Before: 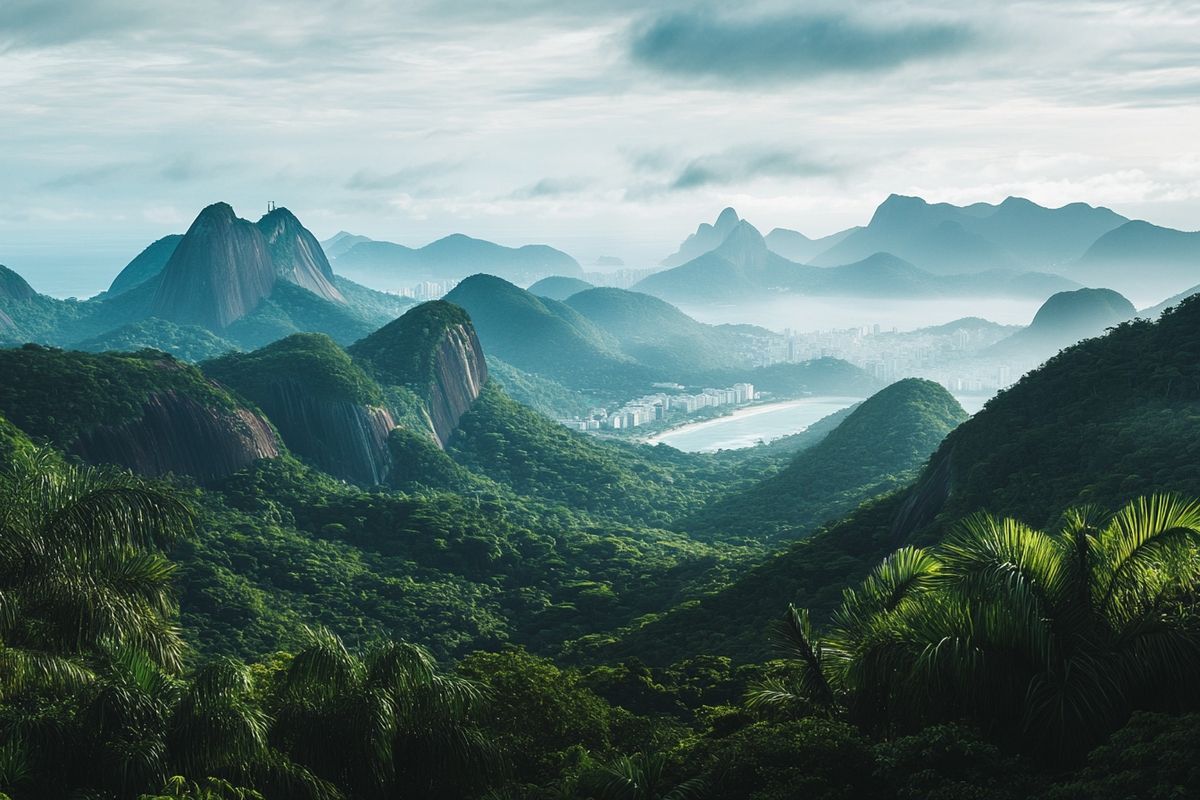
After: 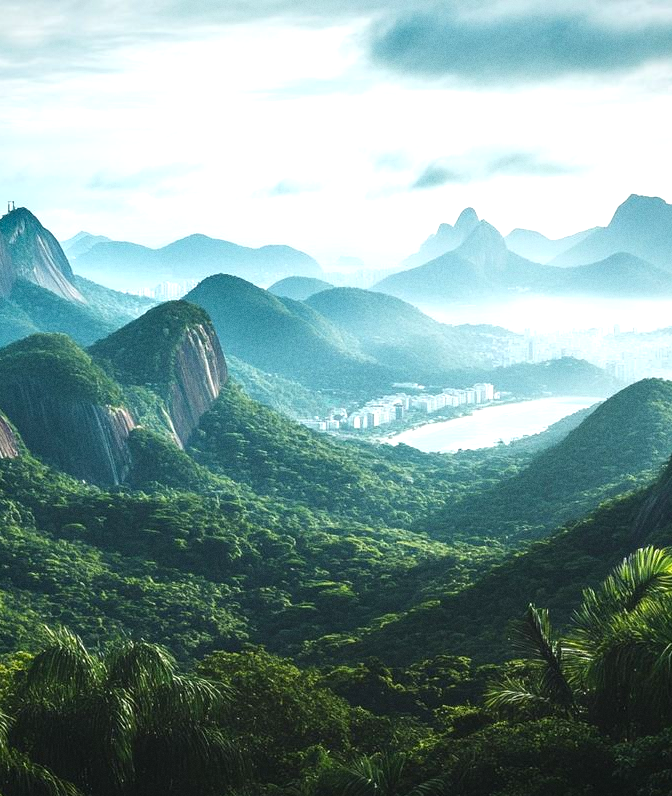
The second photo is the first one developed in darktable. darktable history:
vignetting: brightness -0.233, saturation 0.141
exposure: black level correction 0, exposure 0.7 EV, compensate exposure bias true, compensate highlight preservation false
grain: strength 26%
crop: left 21.674%, right 22.086%
